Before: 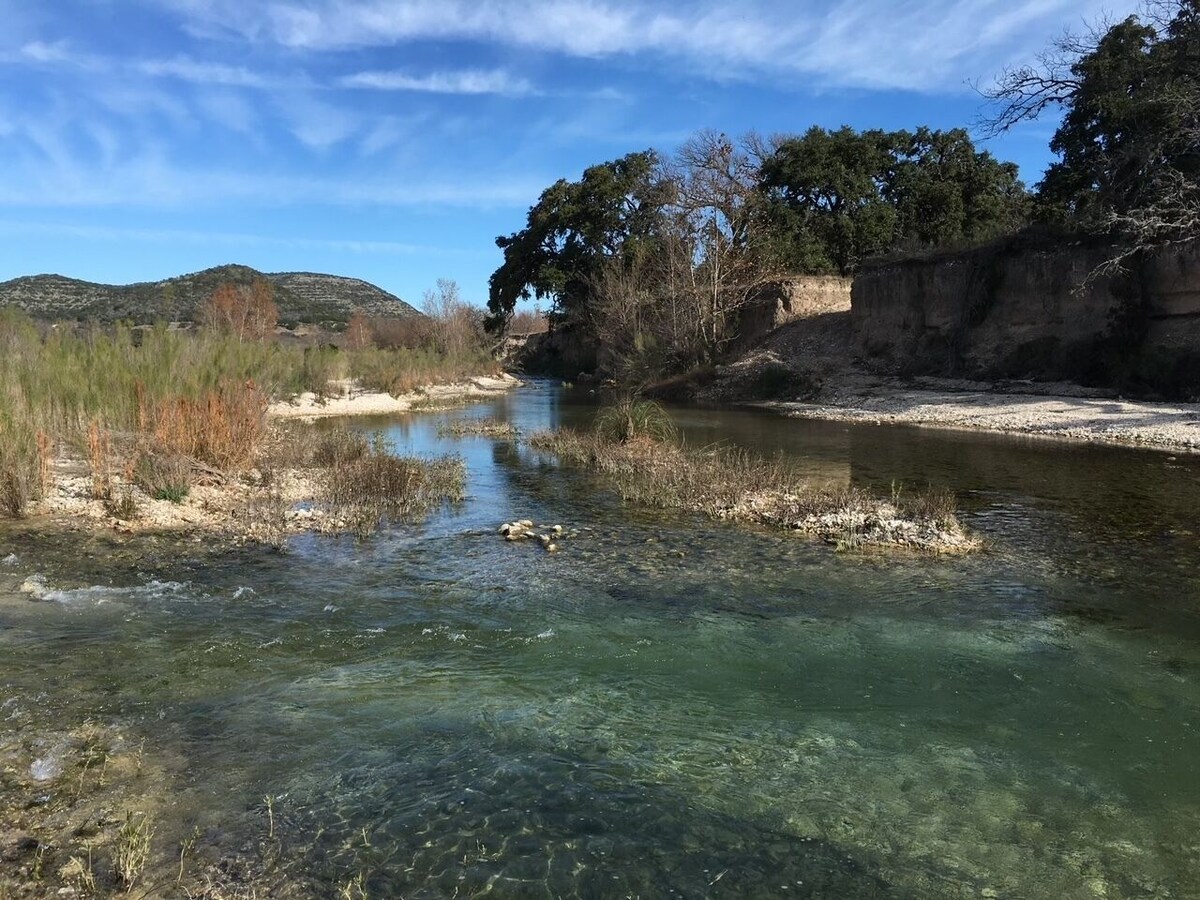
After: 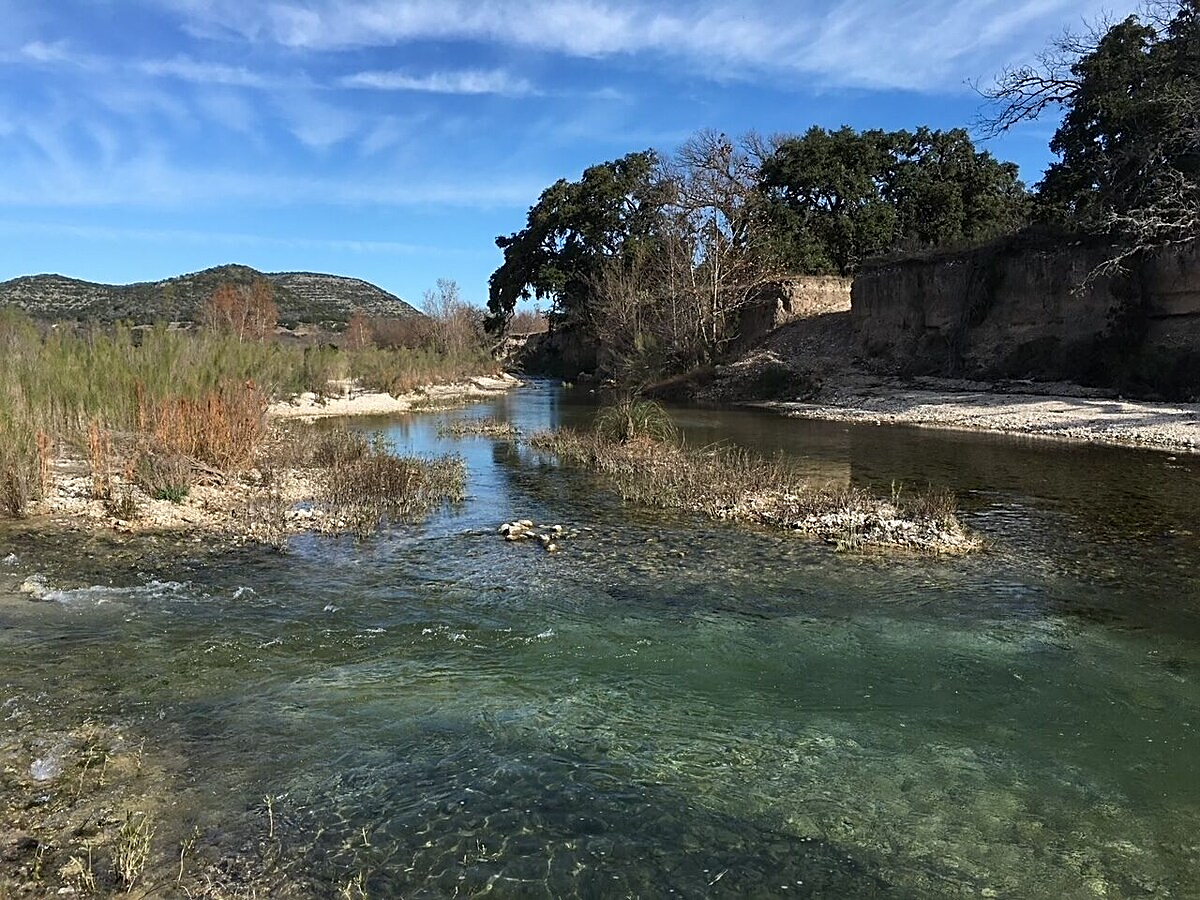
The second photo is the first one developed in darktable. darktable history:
sharpen: amount 0.733
